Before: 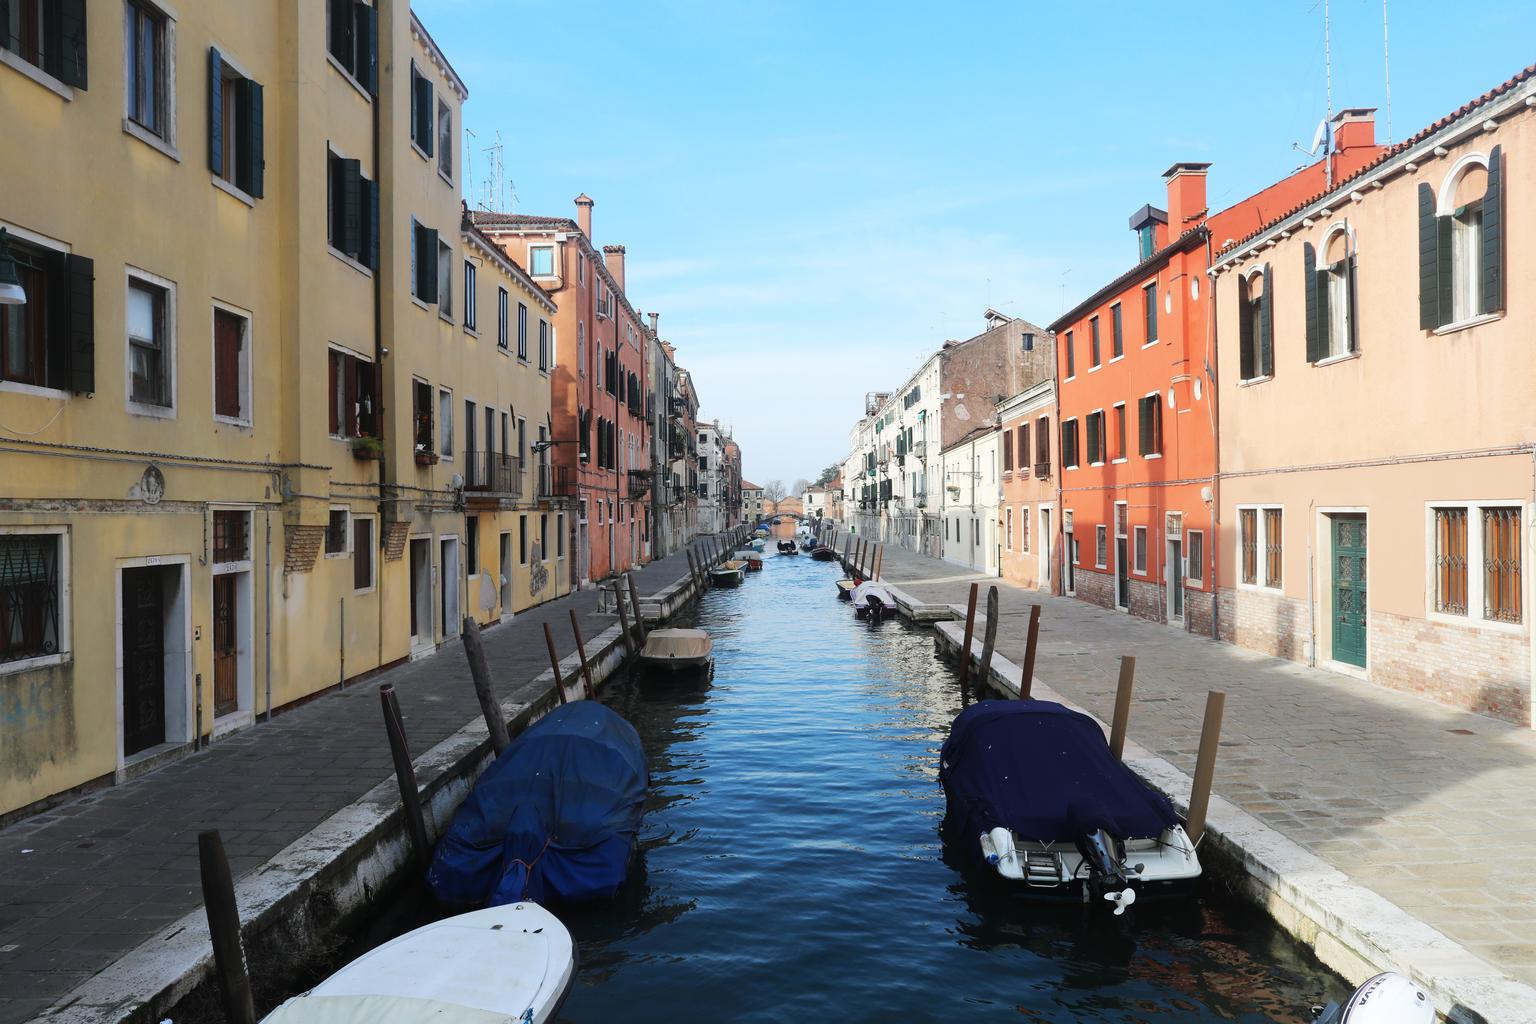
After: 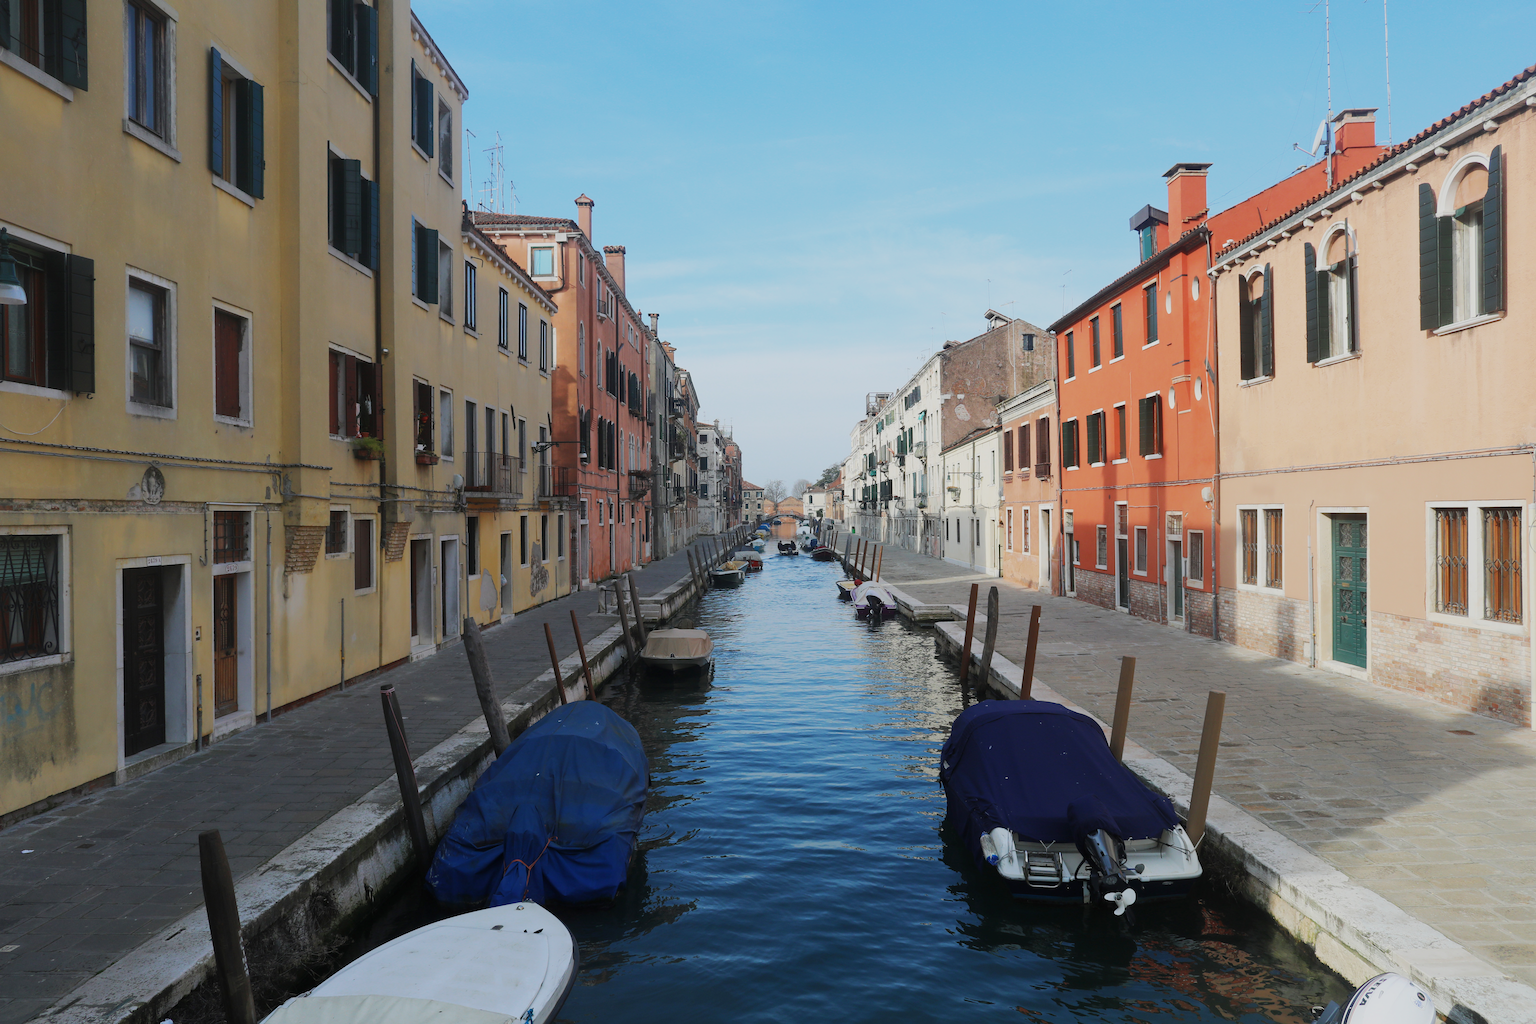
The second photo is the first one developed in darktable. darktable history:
exposure: black level correction 0.001, exposure 0.5 EV, compensate highlight preservation false
tone equalizer: -8 EV -0.012 EV, -7 EV 0.014 EV, -6 EV -0.008 EV, -5 EV 0.006 EV, -4 EV -0.032 EV, -3 EV -0.236 EV, -2 EV -0.659 EV, -1 EV -0.986 EV, +0 EV -0.983 EV
